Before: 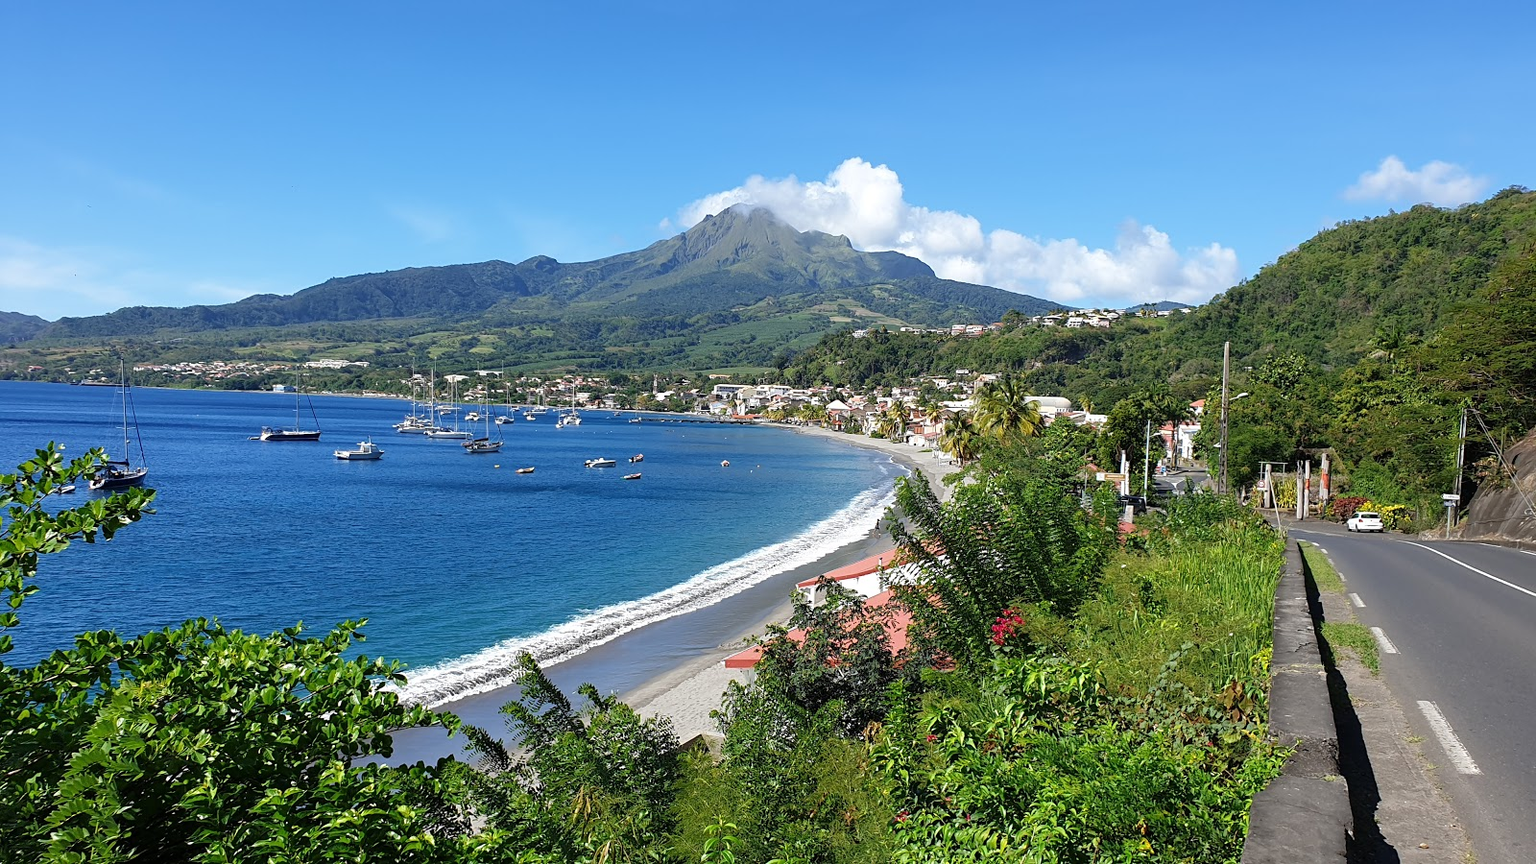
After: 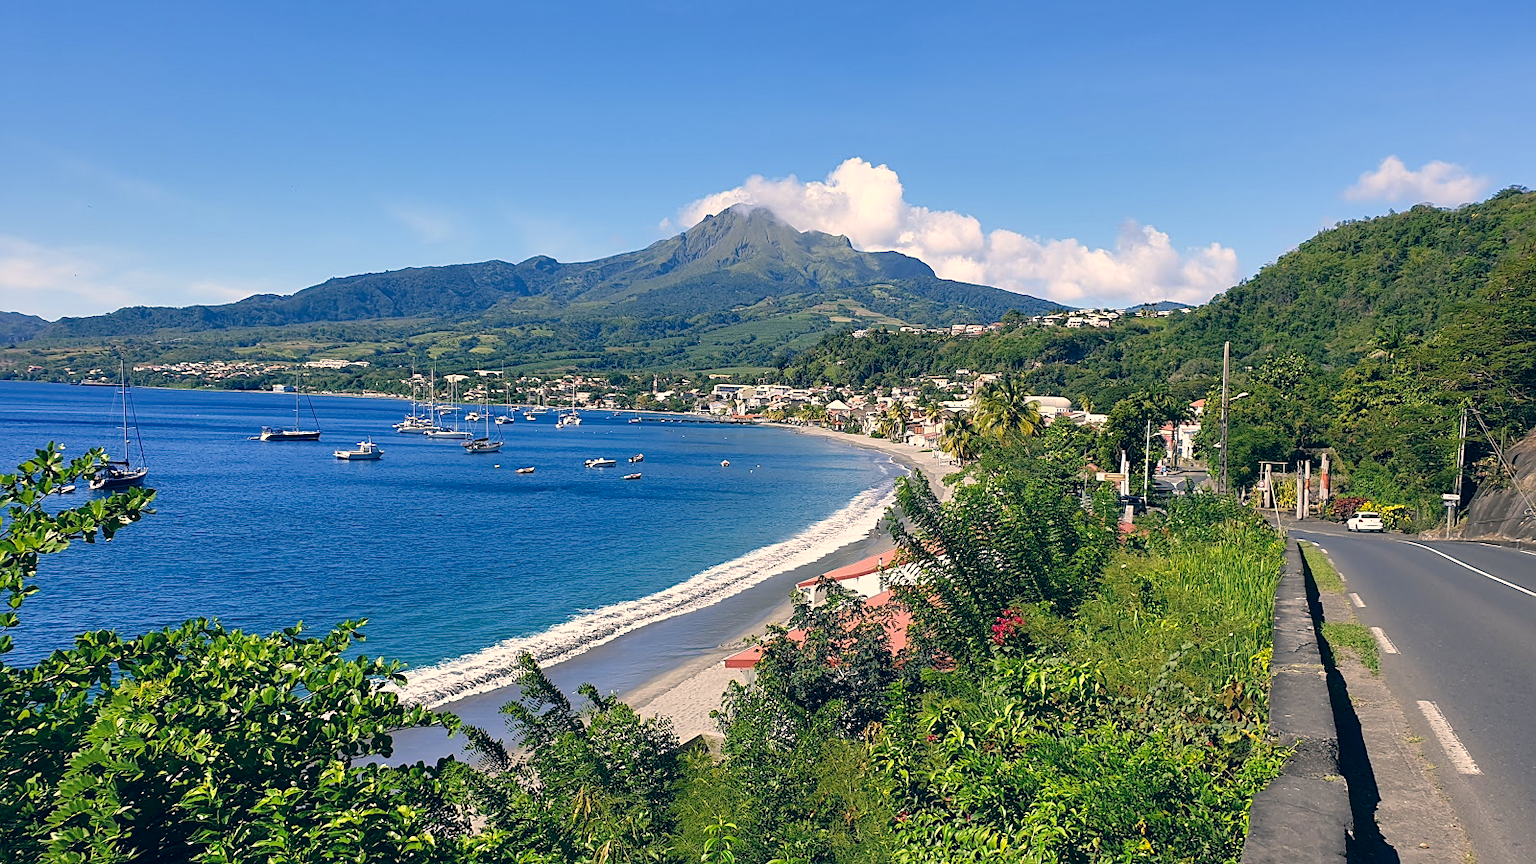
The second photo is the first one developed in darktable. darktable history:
shadows and highlights: soften with gaussian
color correction: highlights a* 10.32, highlights b* 14.66, shadows a* -9.59, shadows b* -15.02
sharpen: amount 0.2
white balance: emerald 1
